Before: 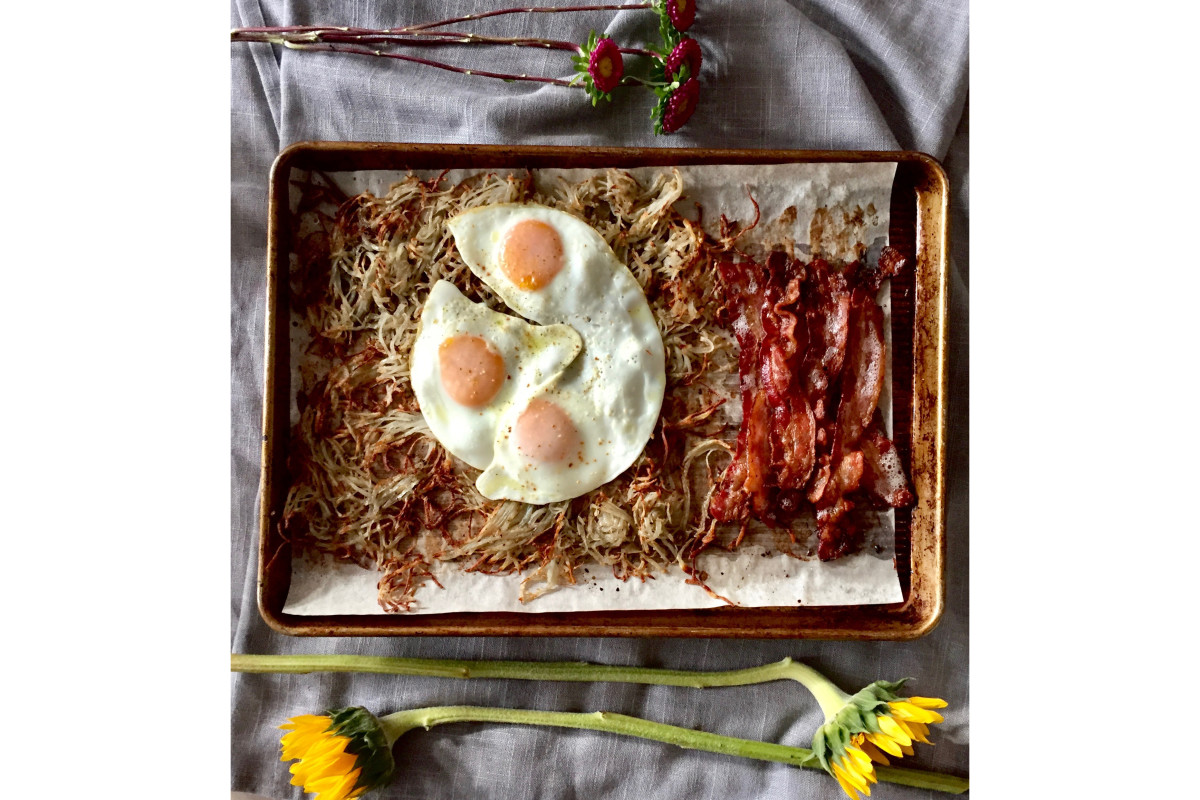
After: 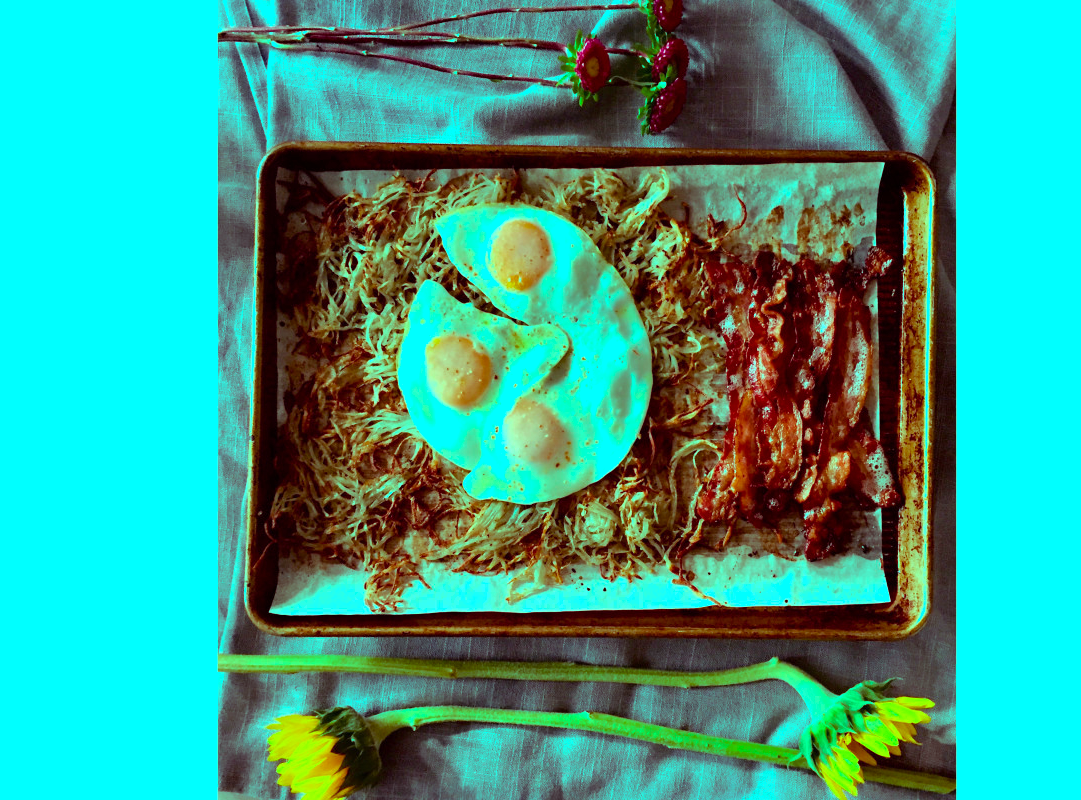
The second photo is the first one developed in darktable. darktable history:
exposure: compensate highlight preservation false
crop and rotate: left 1.088%, right 8.807%
color balance rgb: shadows lift › luminance 0.49%, shadows lift › chroma 6.83%, shadows lift › hue 300.29°, power › hue 208.98°, highlights gain › luminance 20.24%, highlights gain › chroma 13.17%, highlights gain › hue 173.85°, perceptual saturation grading › global saturation 18.05%
